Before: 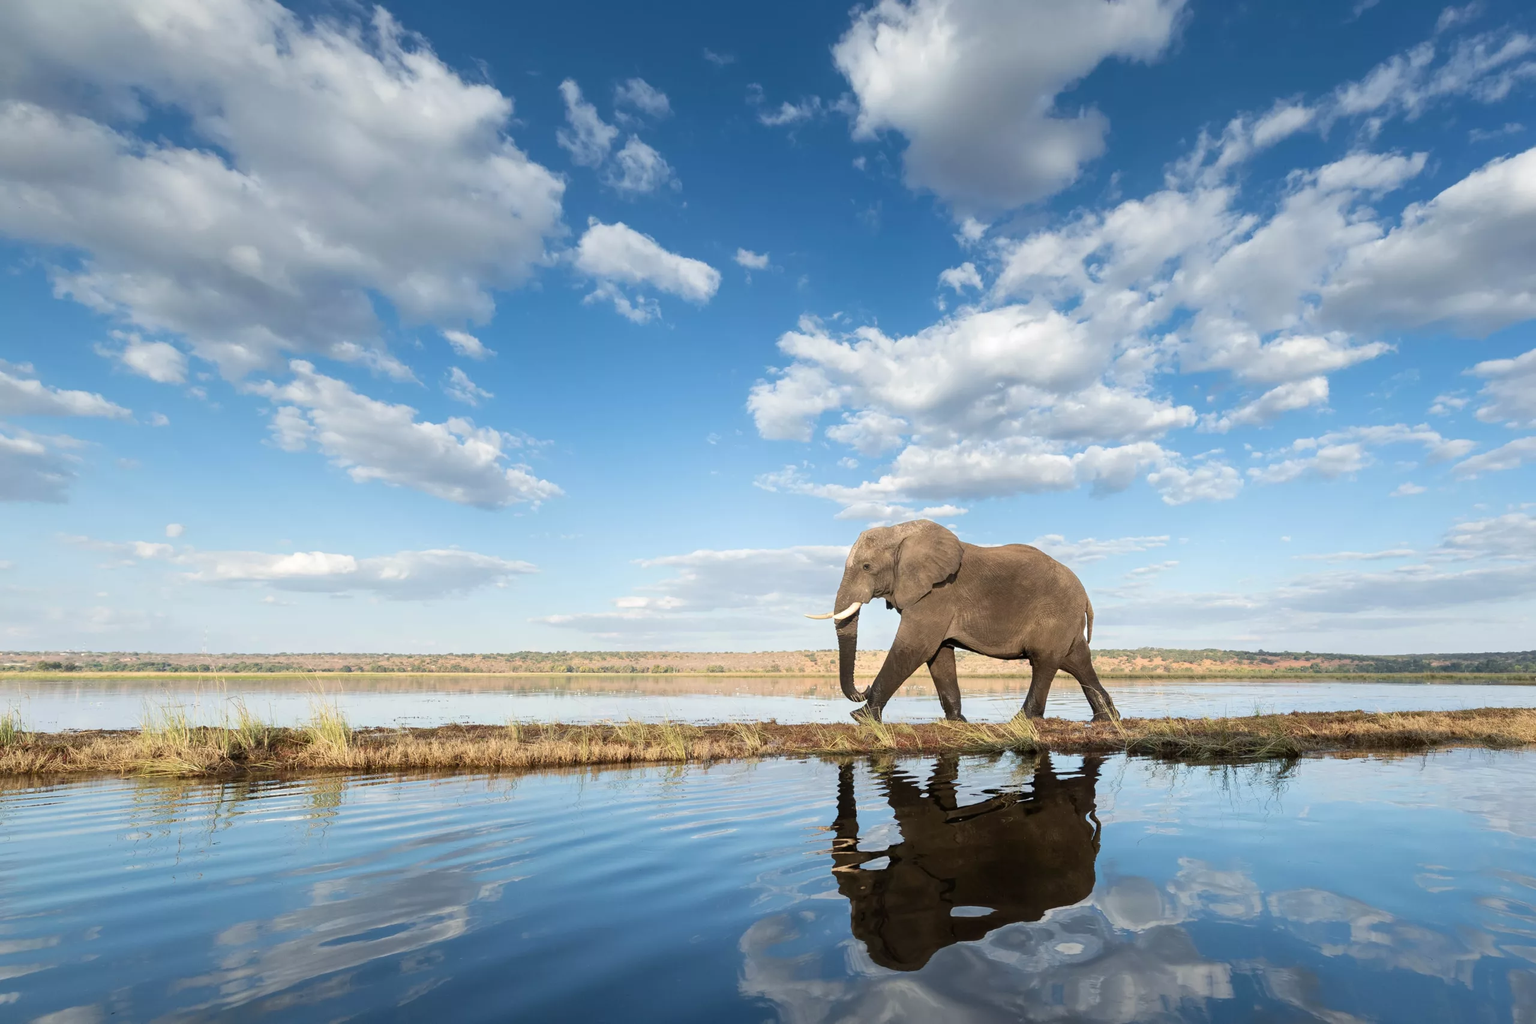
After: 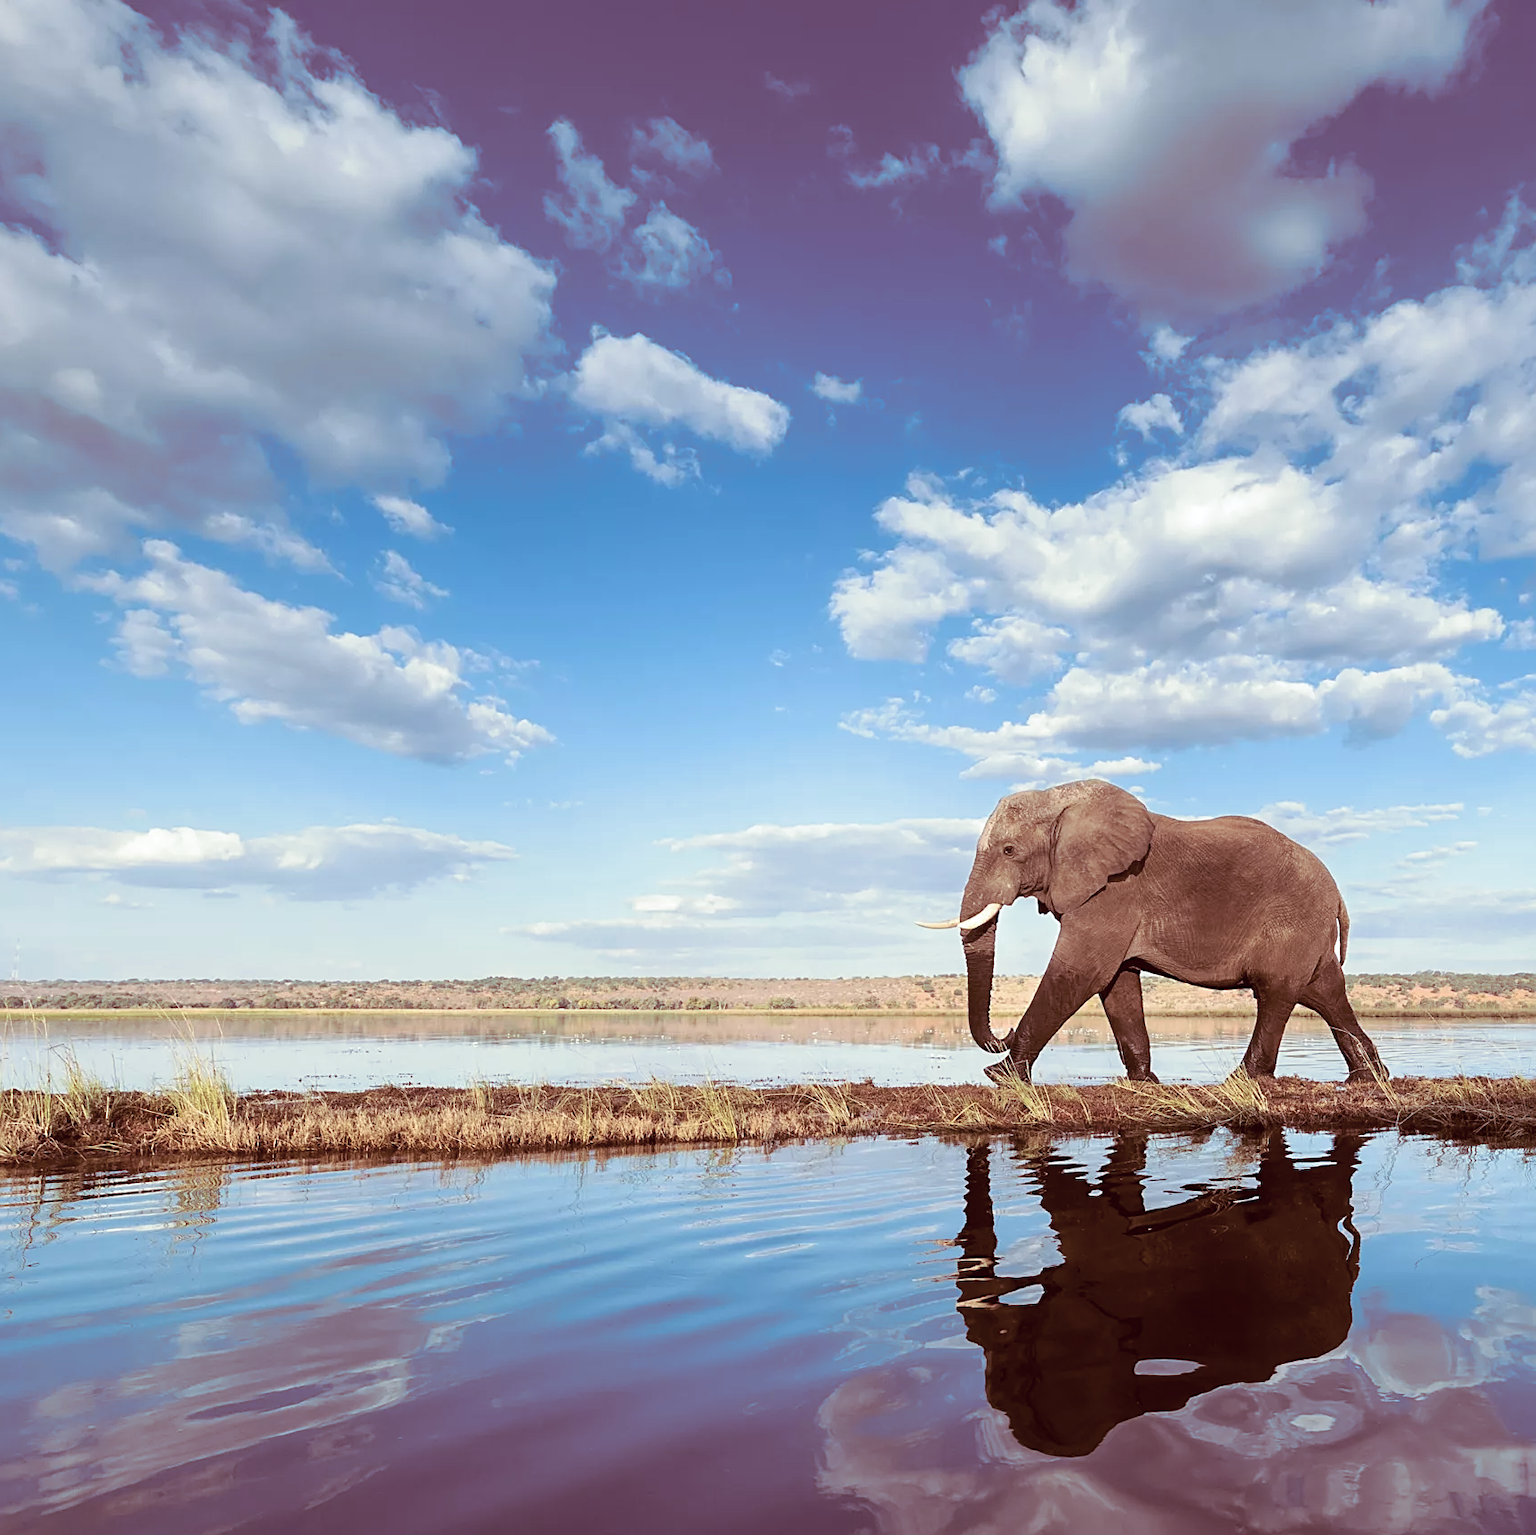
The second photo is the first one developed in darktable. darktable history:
sharpen: on, module defaults
color balance: lift [1, 1.015, 1.004, 0.985], gamma [1, 0.958, 0.971, 1.042], gain [1, 0.956, 0.977, 1.044]
split-toning: on, module defaults
crop and rotate: left 12.673%, right 20.66%
